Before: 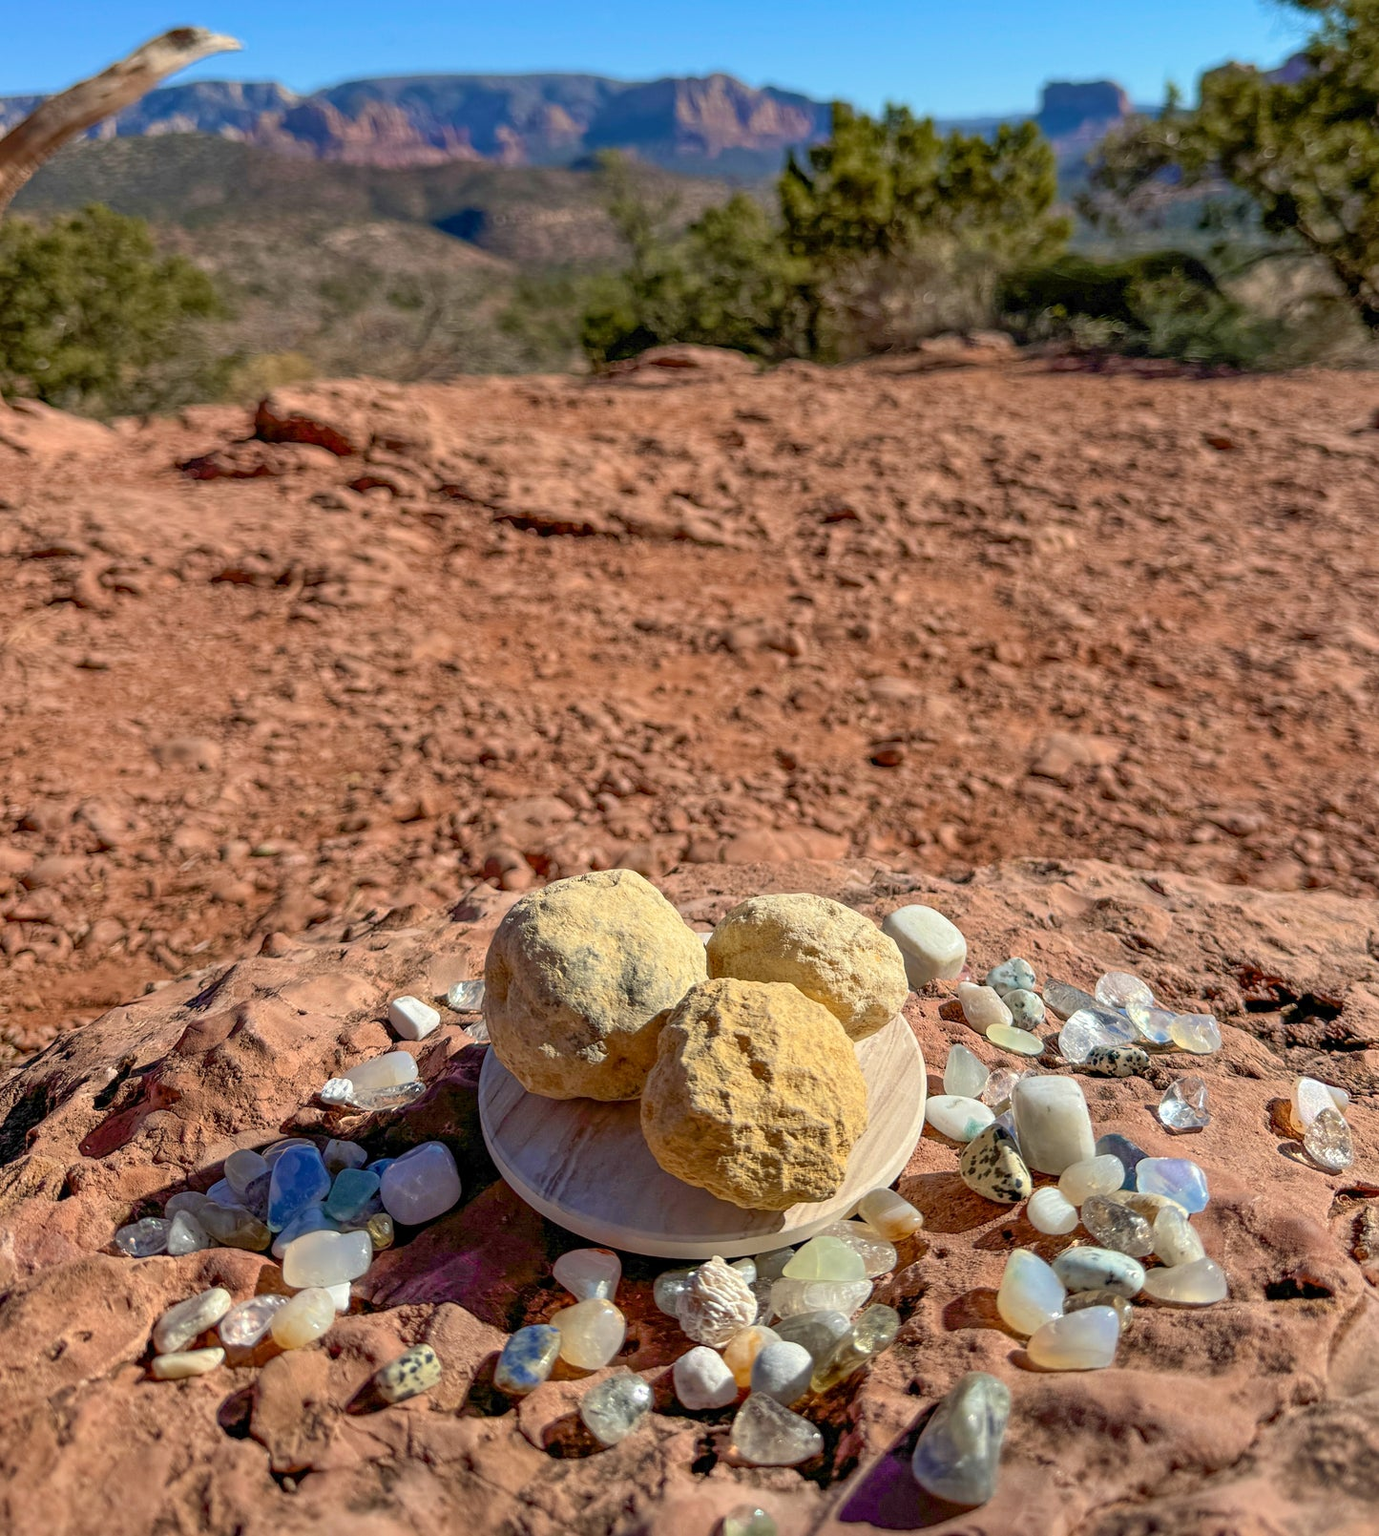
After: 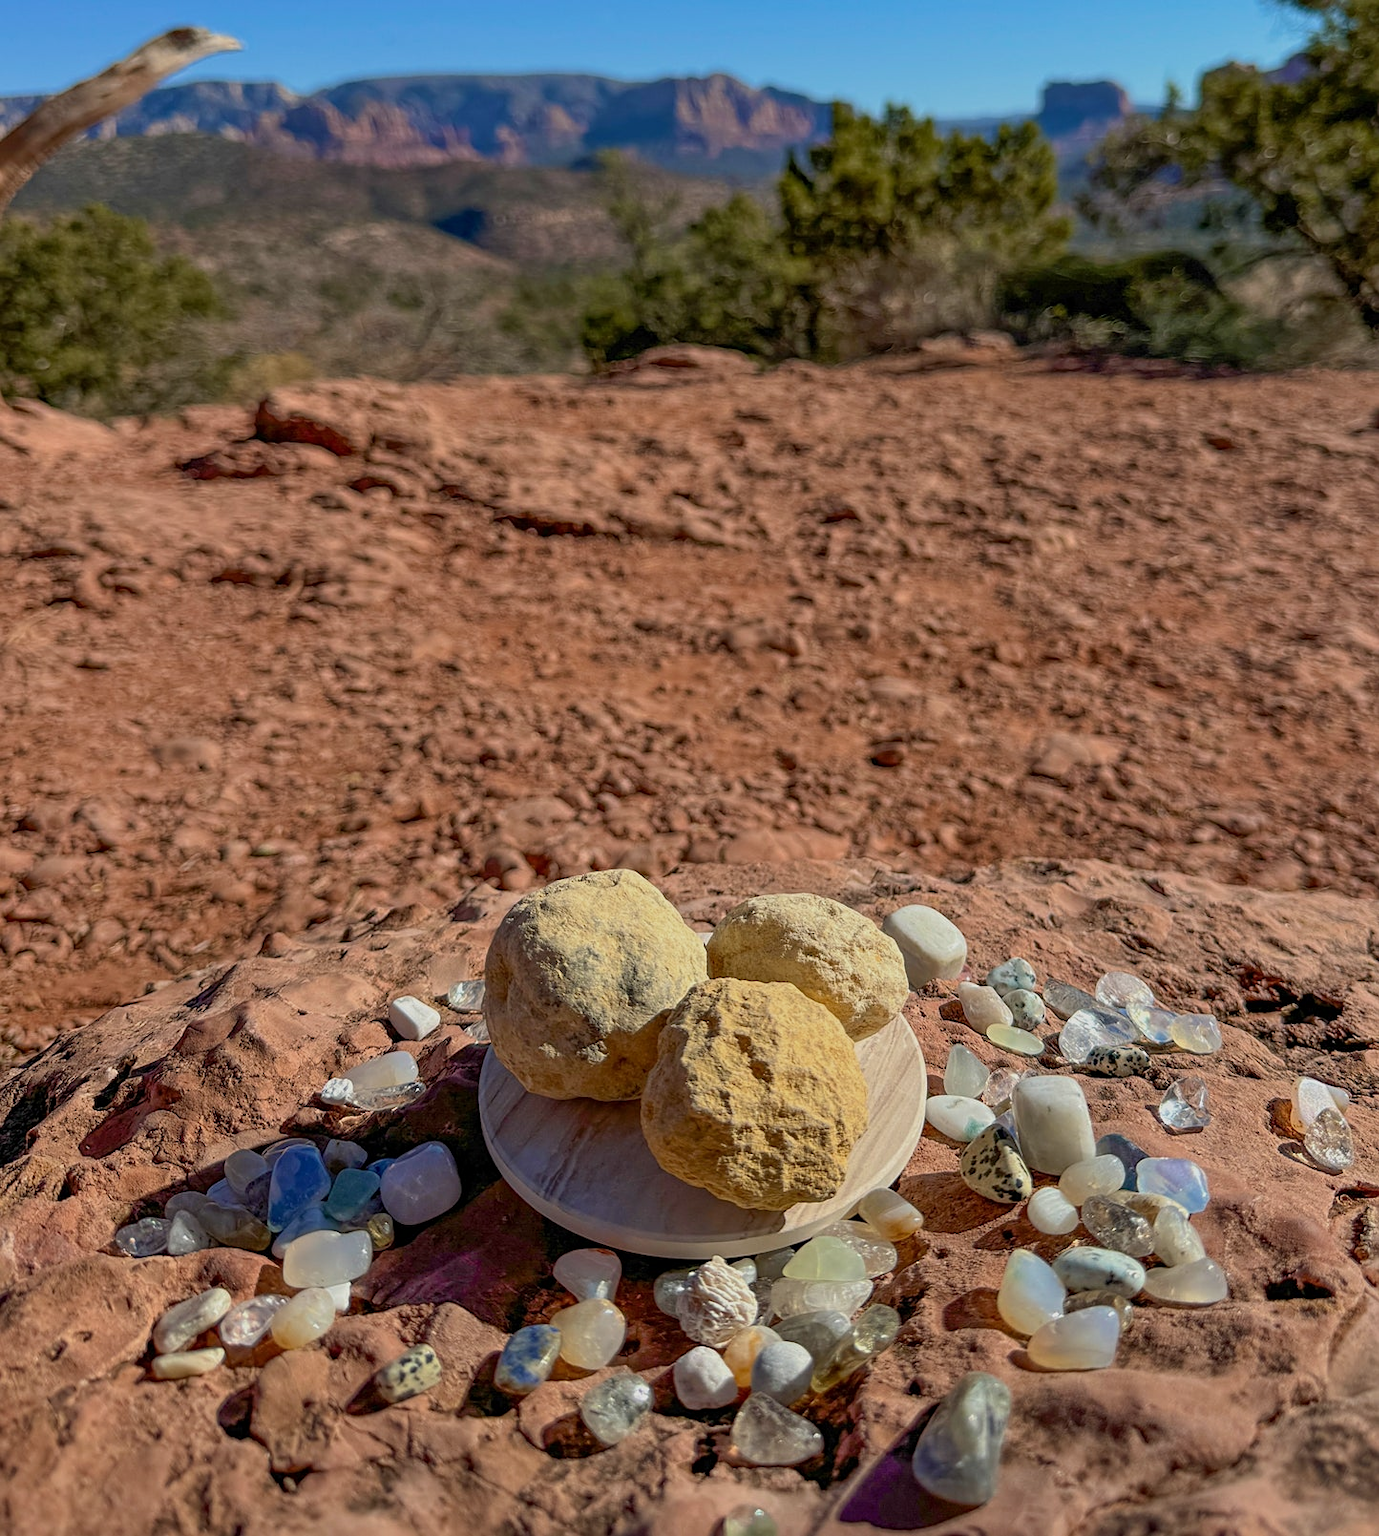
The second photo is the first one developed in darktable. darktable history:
exposure: exposure -0.433 EV, compensate highlight preservation false
sharpen: amount 0.202
